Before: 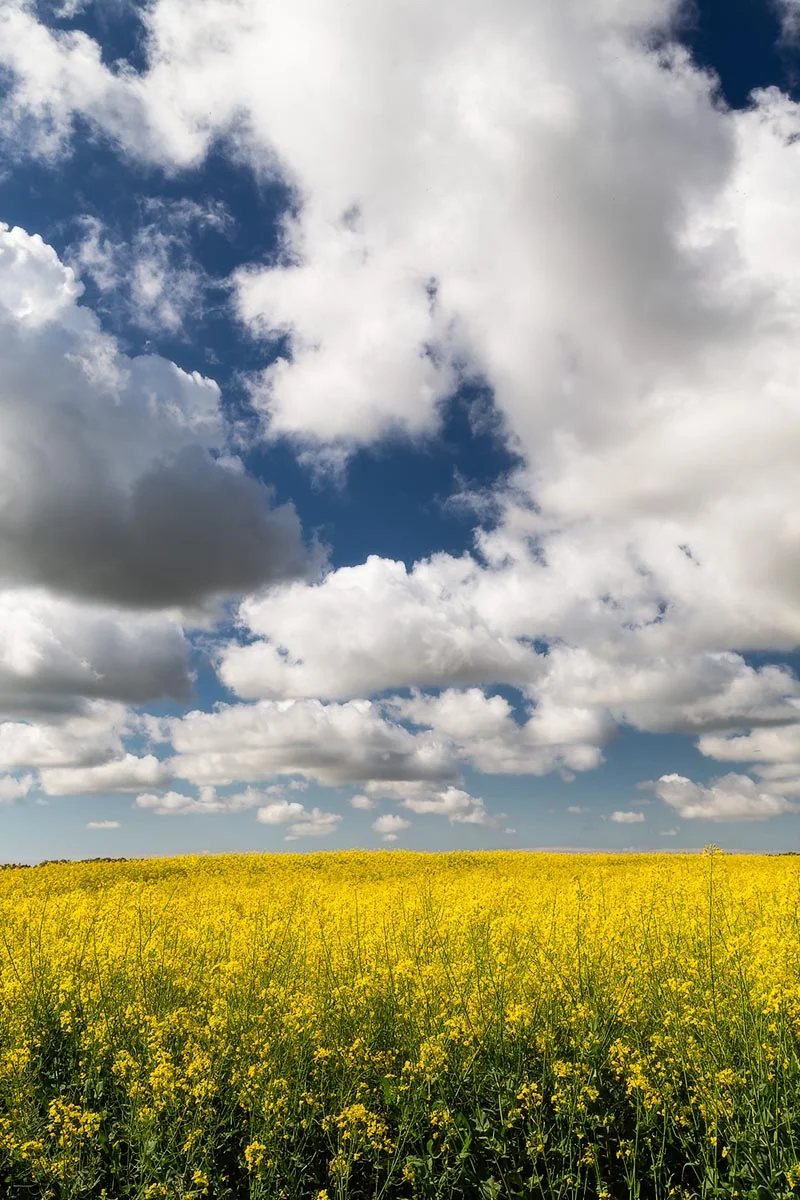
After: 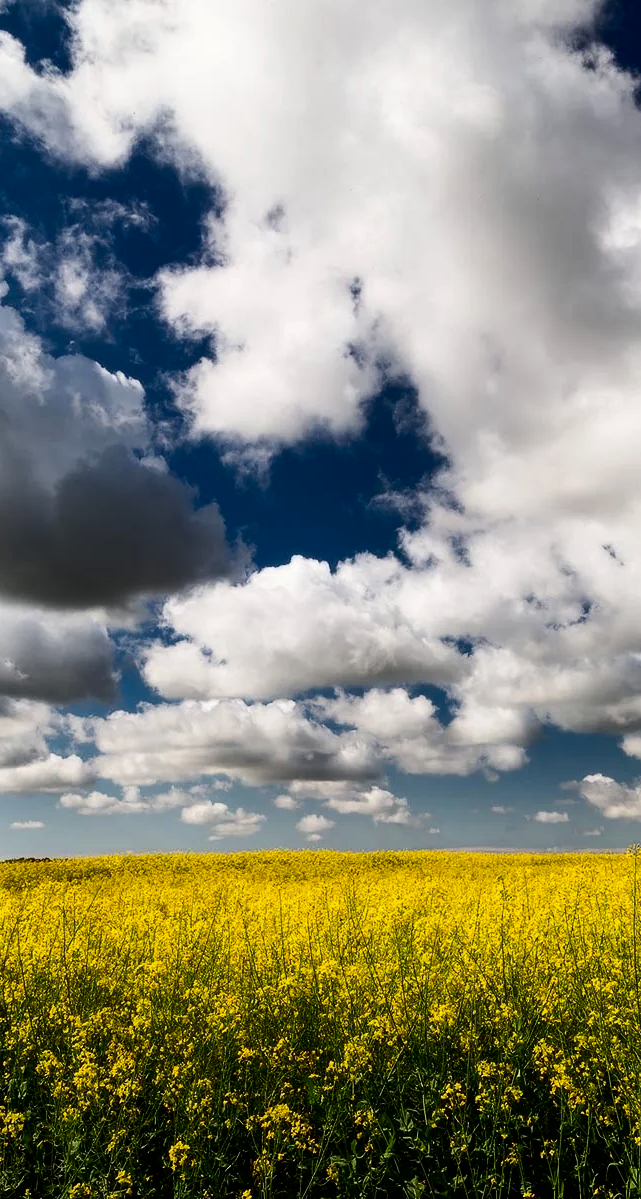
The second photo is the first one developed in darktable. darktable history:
white balance: emerald 1
crop and rotate: left 9.597%, right 10.195%
contrast brightness saturation: contrast 0.19, brightness -0.24, saturation 0.11
